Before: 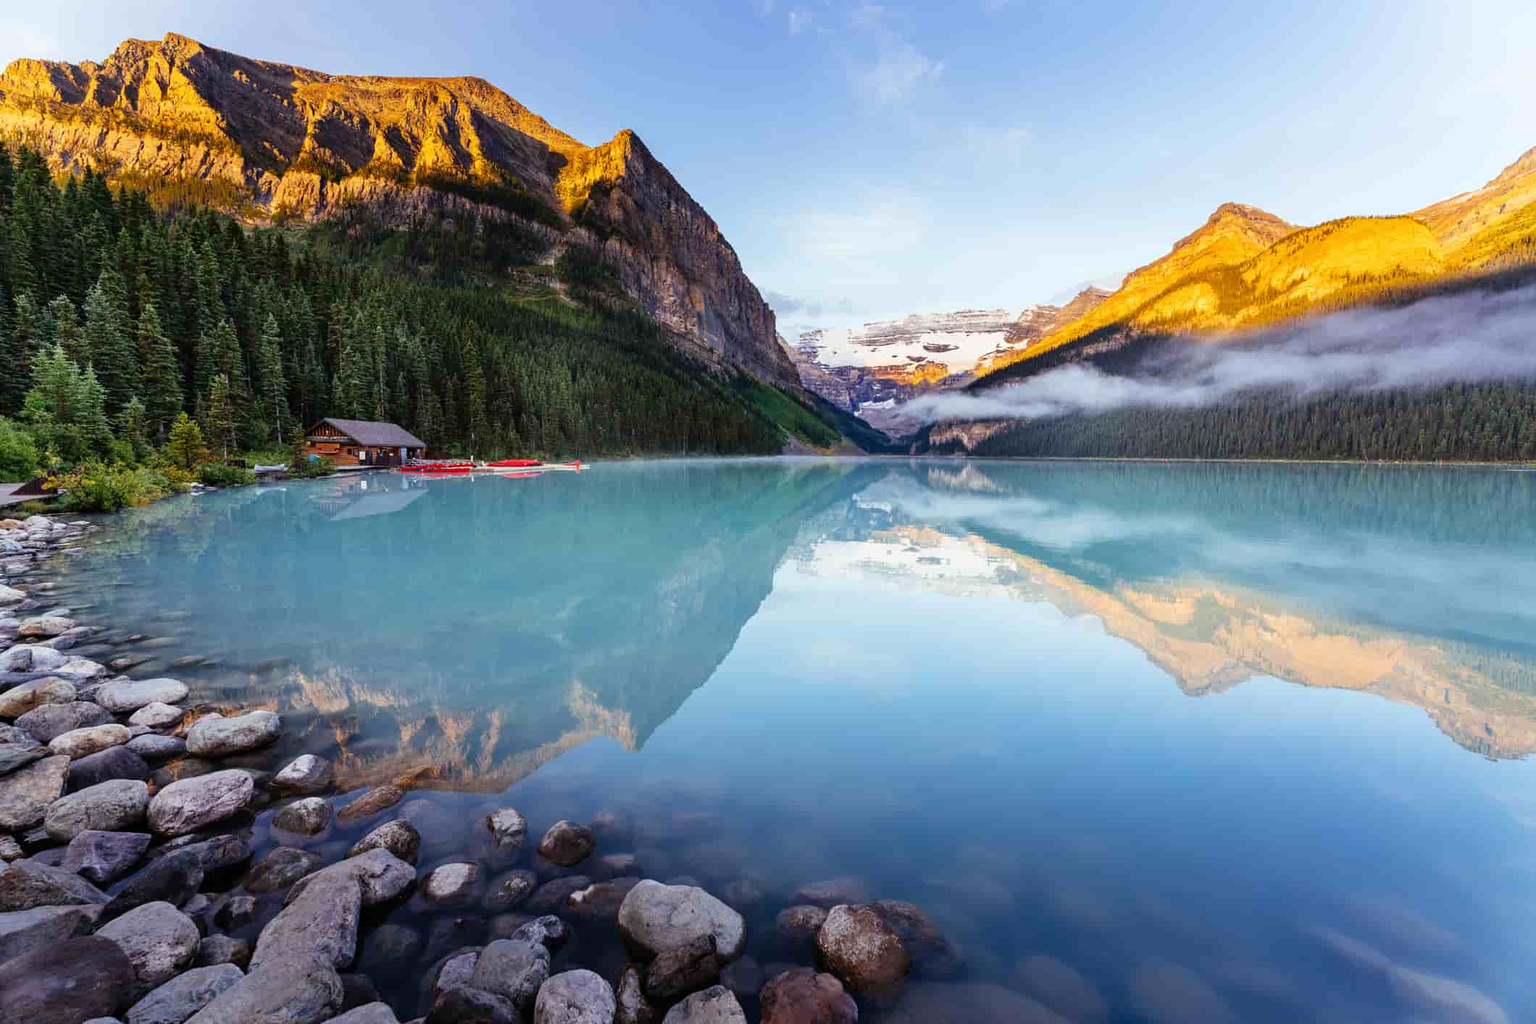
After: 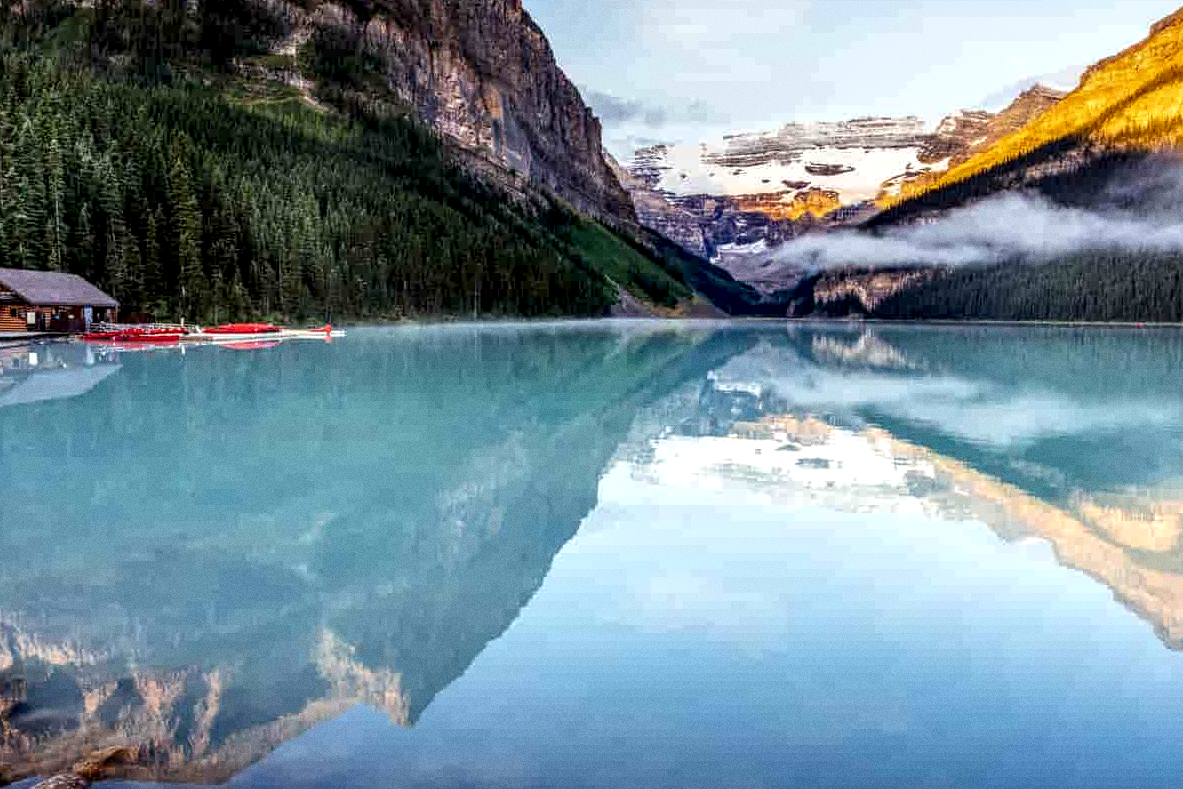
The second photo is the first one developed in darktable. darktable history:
crop and rotate: left 22.13%, top 22.054%, right 22.026%, bottom 22.102%
local contrast: highlights 20%, shadows 70%, detail 170%
grain: coarseness 0.47 ISO
